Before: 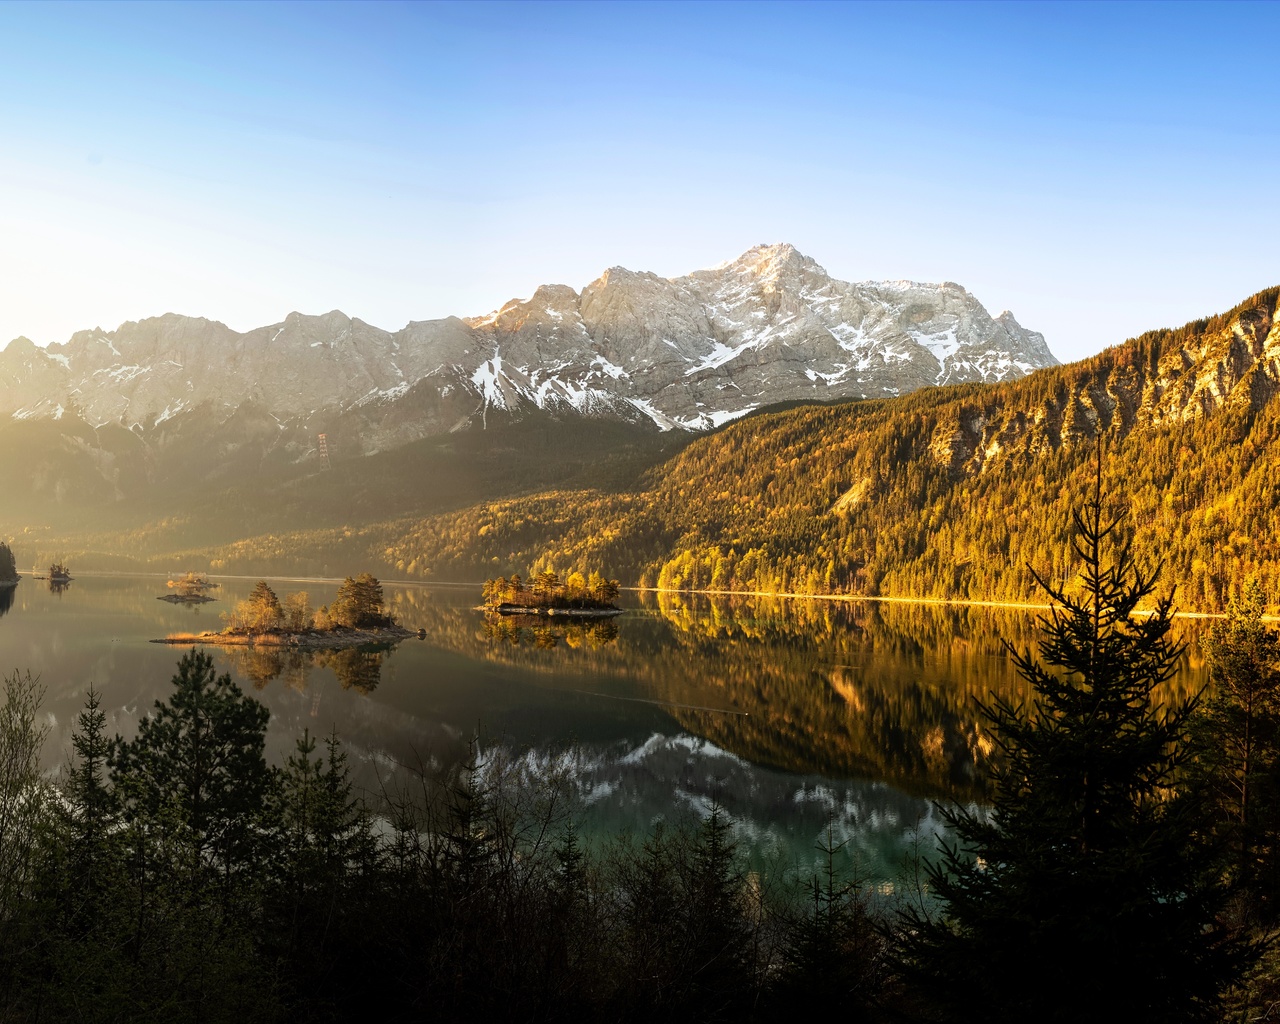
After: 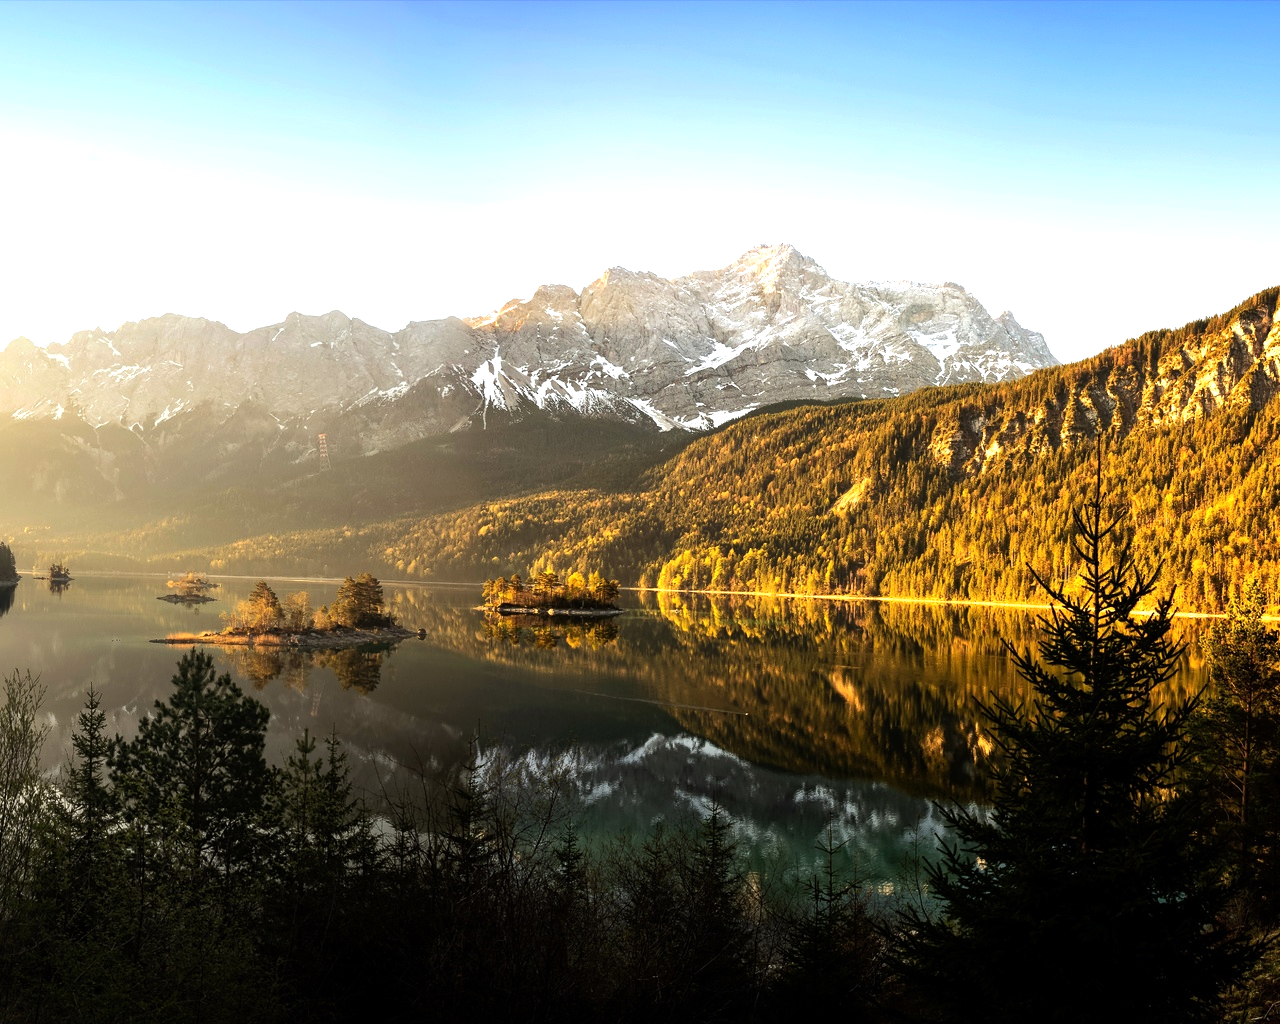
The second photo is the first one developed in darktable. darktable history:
exposure: exposure 0.2 EV, compensate highlight preservation false
tone equalizer: -8 EV -0.445 EV, -7 EV -0.365 EV, -6 EV -0.336 EV, -5 EV -0.196 EV, -3 EV 0.228 EV, -2 EV 0.31 EV, -1 EV 0.366 EV, +0 EV 0.428 EV, edges refinement/feathering 500, mask exposure compensation -1.57 EV, preserve details no
